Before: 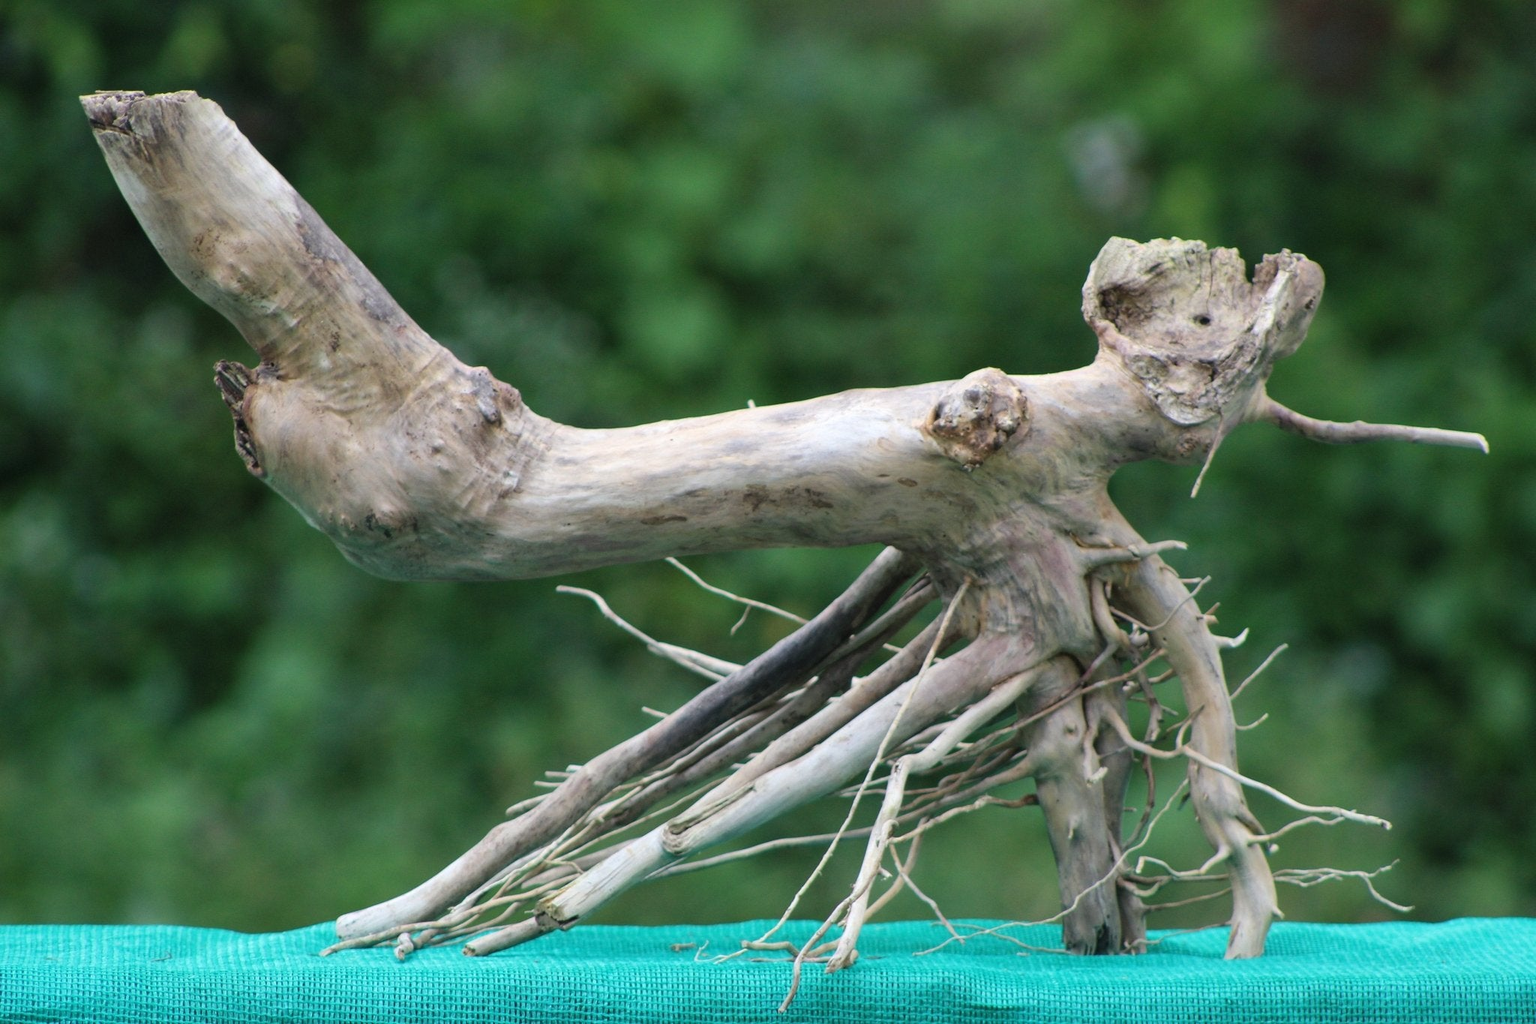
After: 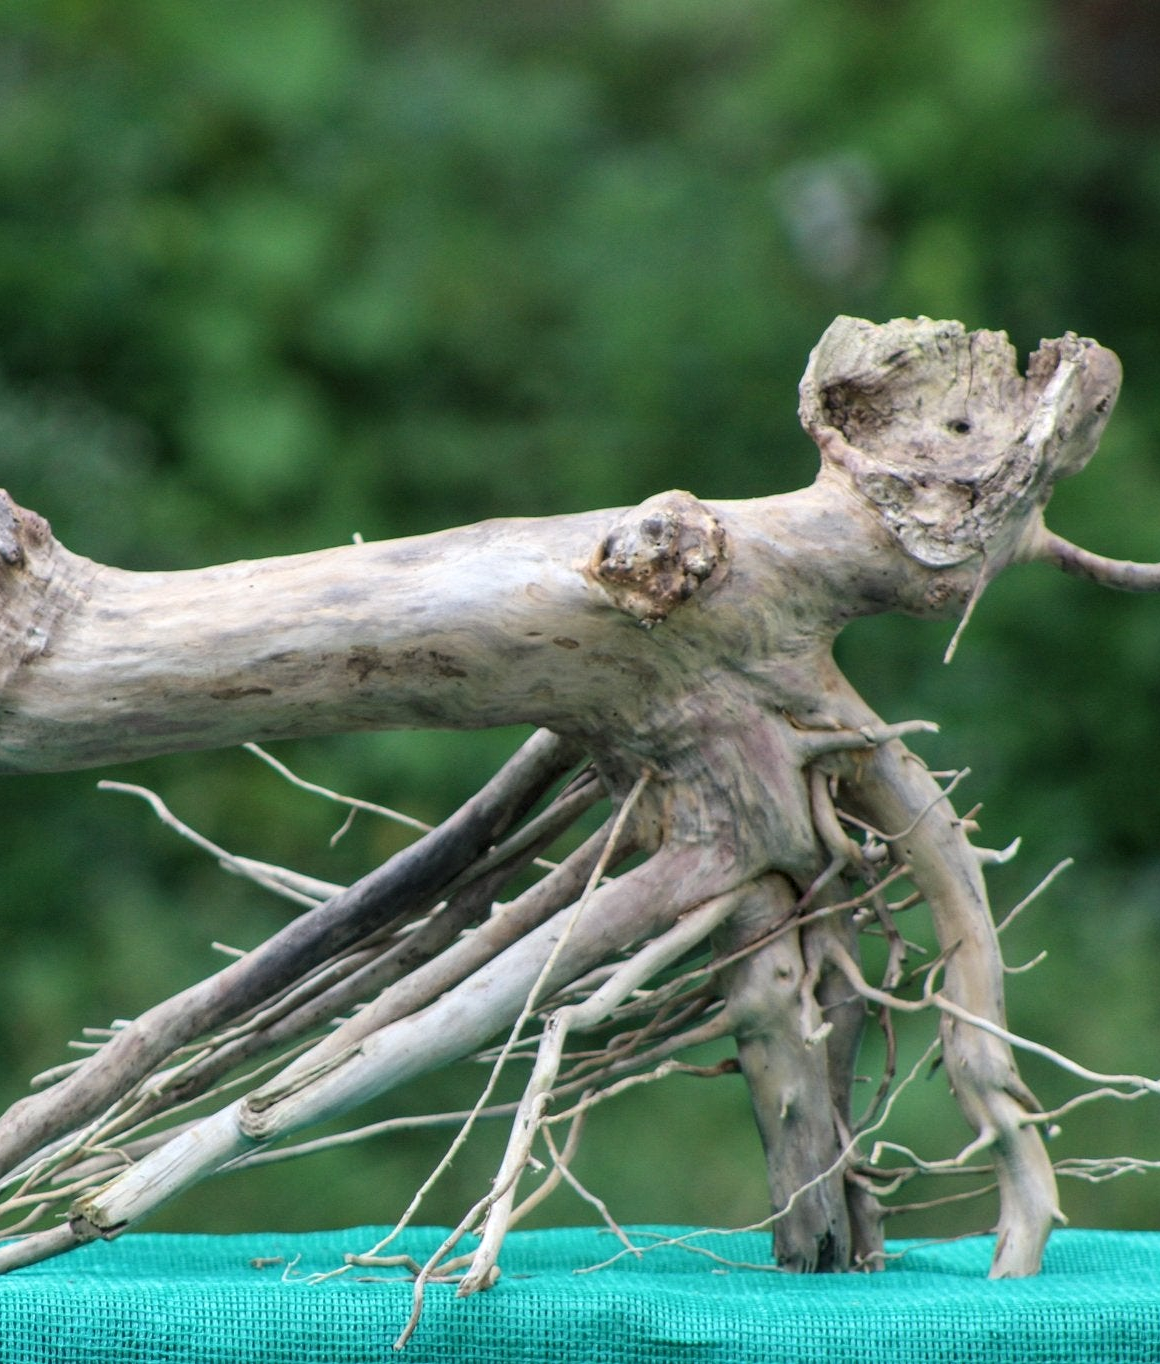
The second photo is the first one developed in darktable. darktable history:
crop: left 31.458%, top 0%, right 11.876%
local contrast: on, module defaults
